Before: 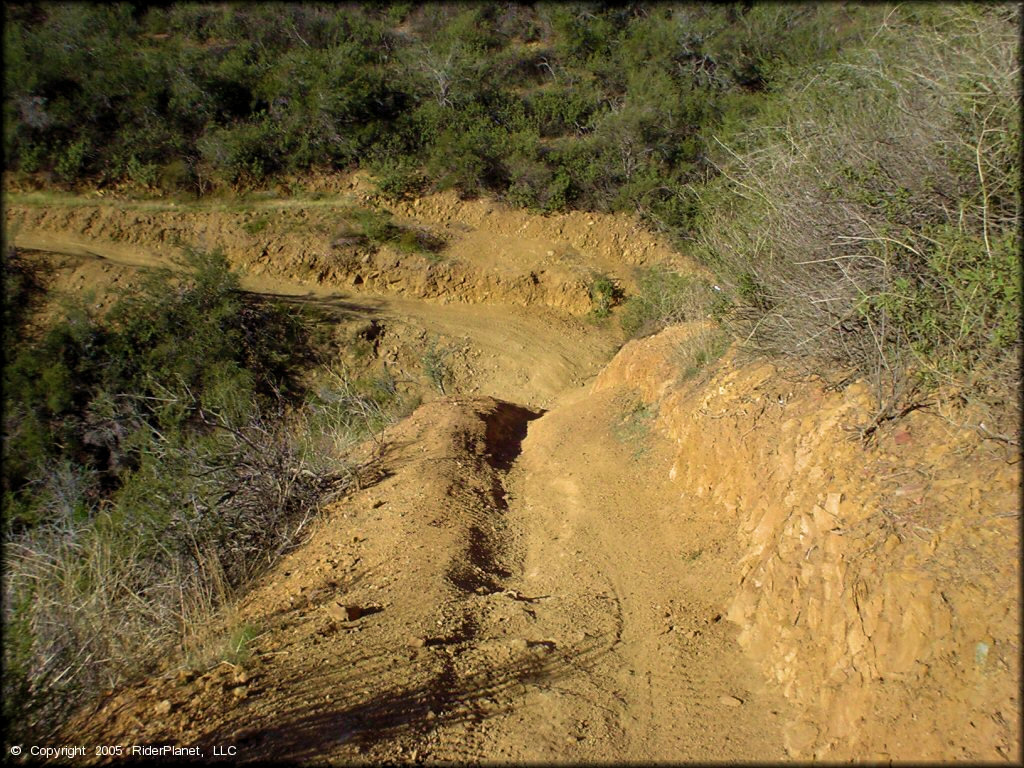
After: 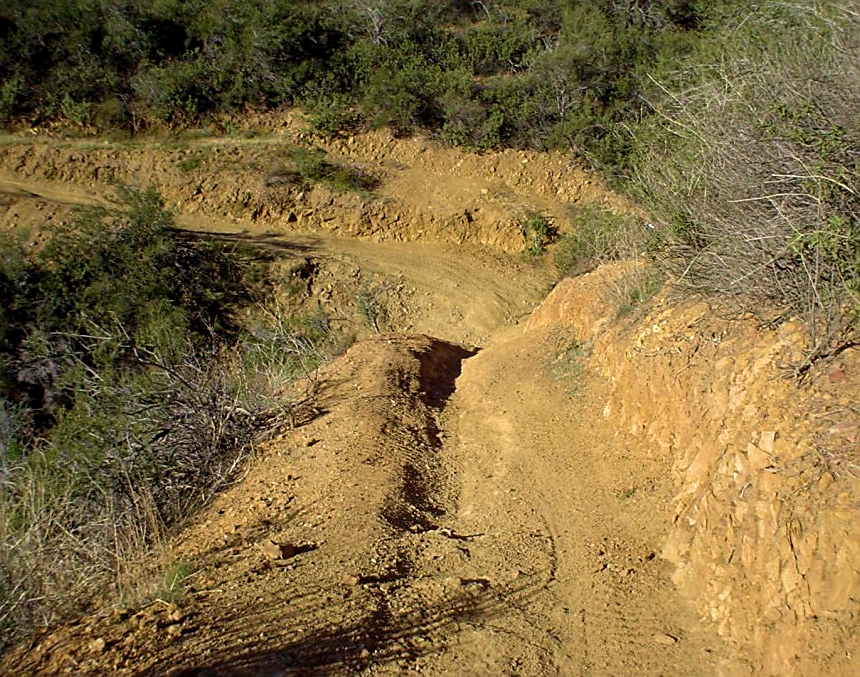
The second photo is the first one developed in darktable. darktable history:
crop: left 6.446%, top 8.188%, right 9.538%, bottom 3.548%
local contrast: highlights 100%, shadows 100%, detail 120%, midtone range 0.2
sharpen: on, module defaults
